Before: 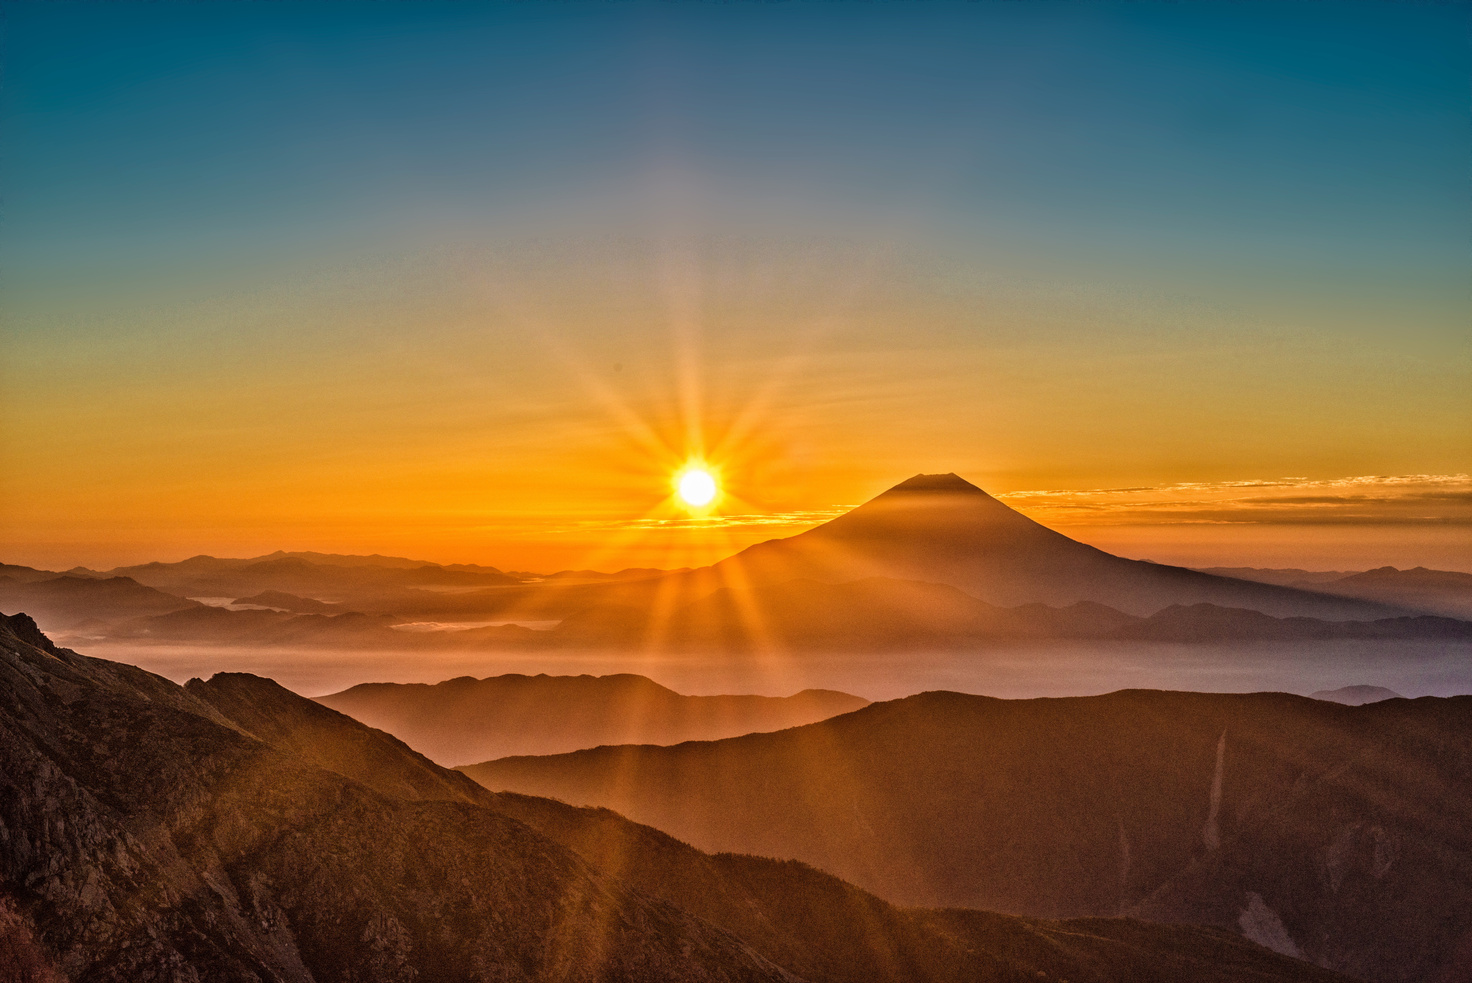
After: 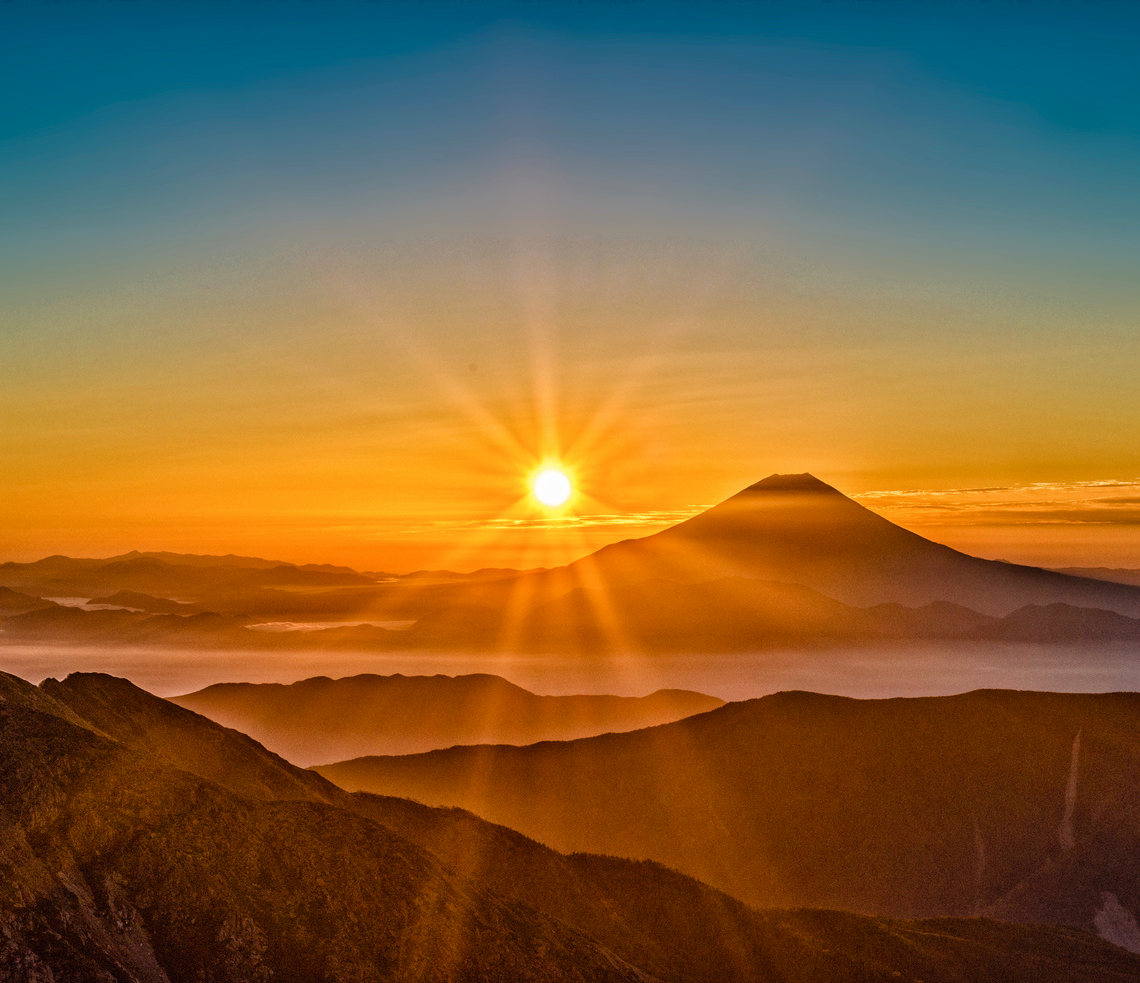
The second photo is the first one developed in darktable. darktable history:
crop: left 9.88%, right 12.664%
tone equalizer: on, module defaults
color balance rgb: perceptual saturation grading › global saturation 20%, perceptual saturation grading › highlights -25%, perceptual saturation grading › shadows 25%
